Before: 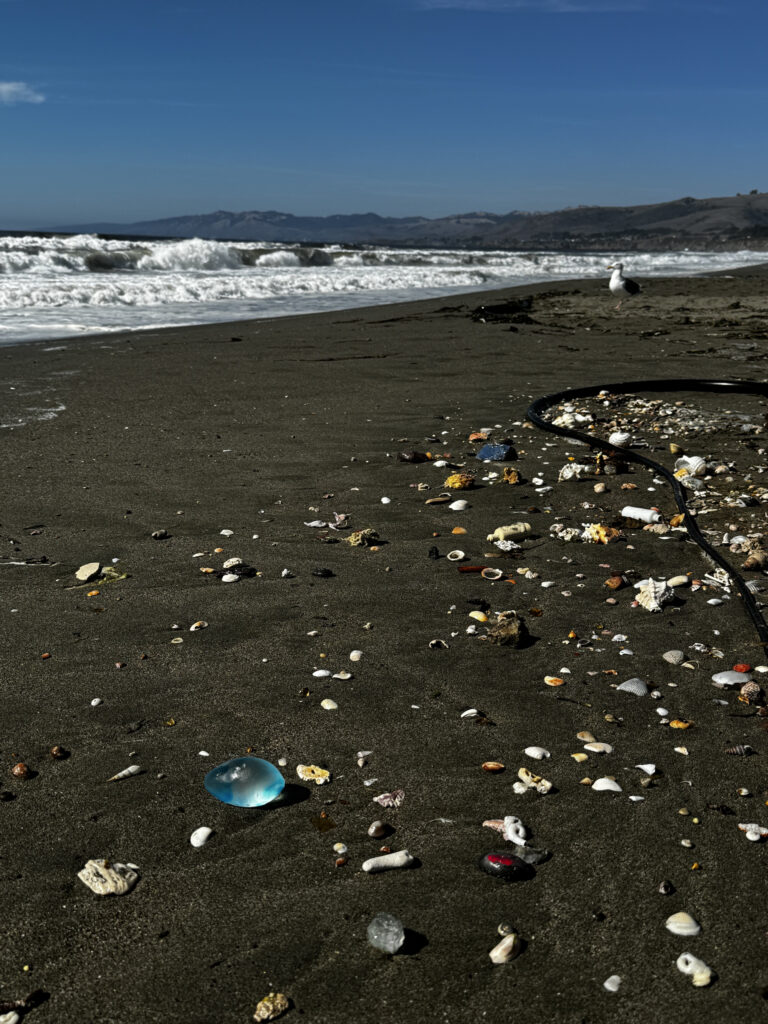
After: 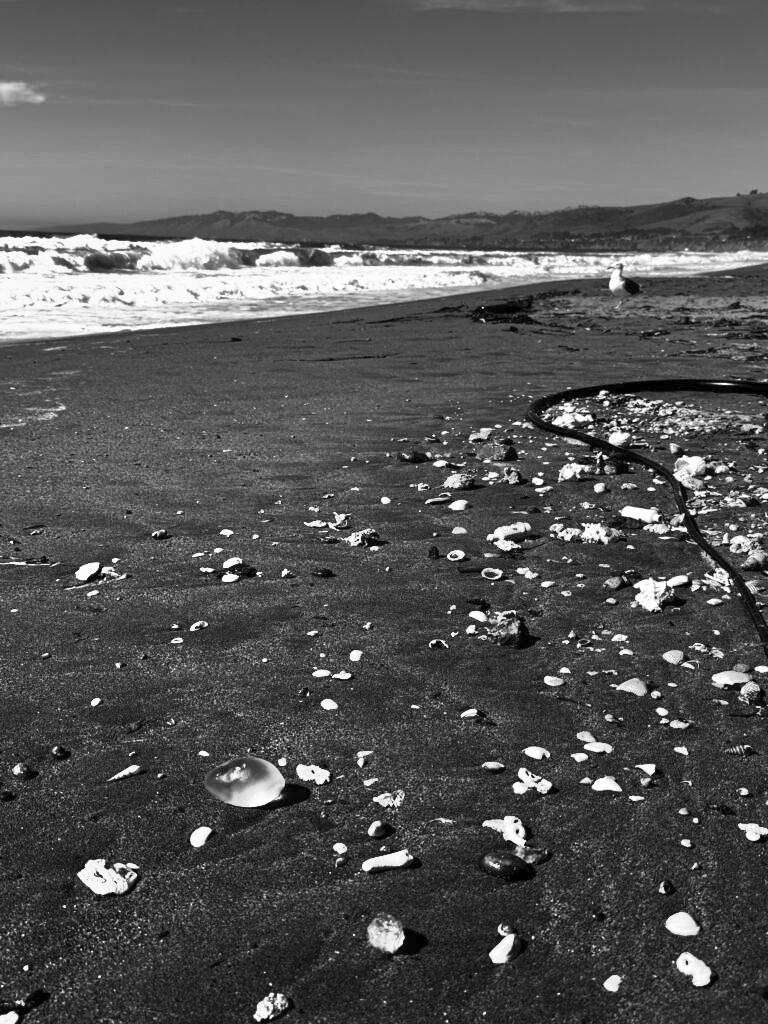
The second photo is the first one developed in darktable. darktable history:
tone equalizer: -7 EV -0.63 EV, -6 EV 1 EV, -5 EV -0.45 EV, -4 EV 0.43 EV, -3 EV 0.41 EV, -2 EV 0.15 EV, -1 EV -0.15 EV, +0 EV -0.39 EV, smoothing diameter 25%, edges refinement/feathering 10, preserve details guided filter
contrast brightness saturation: contrast 0.53, brightness 0.47, saturation -1
